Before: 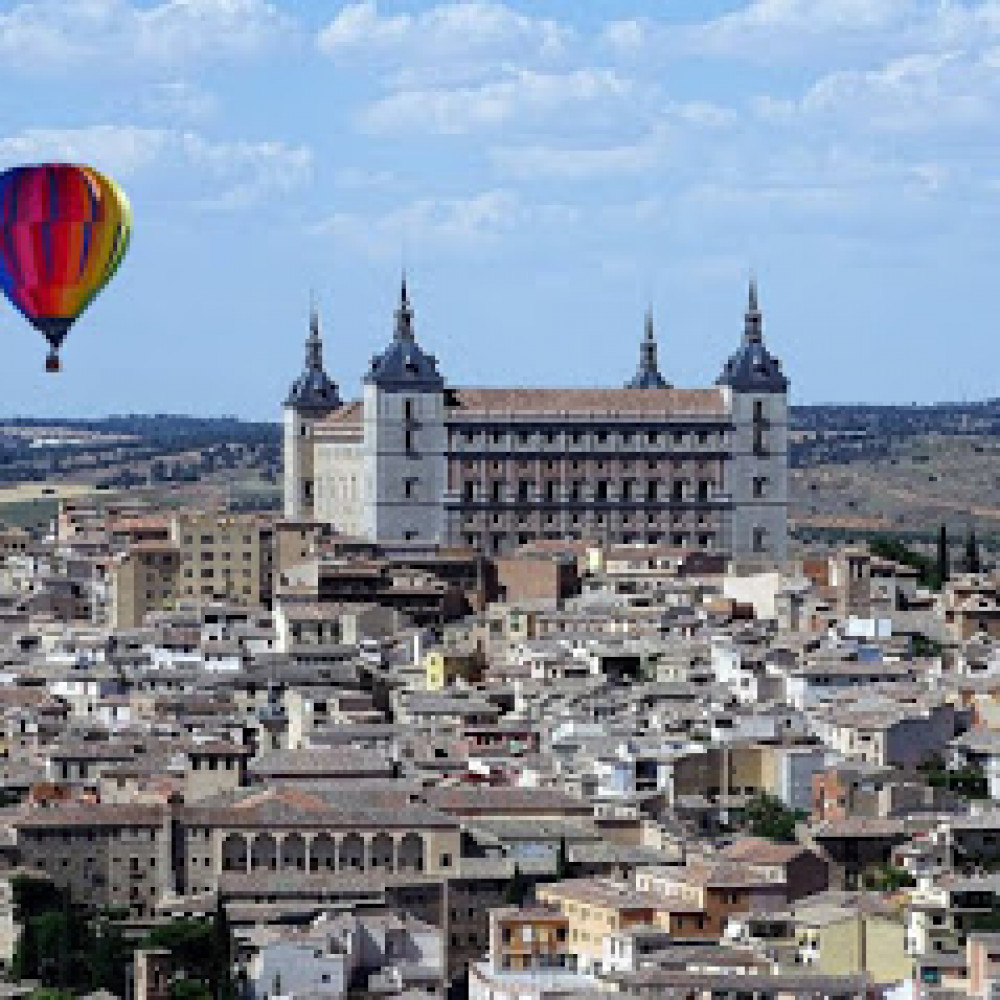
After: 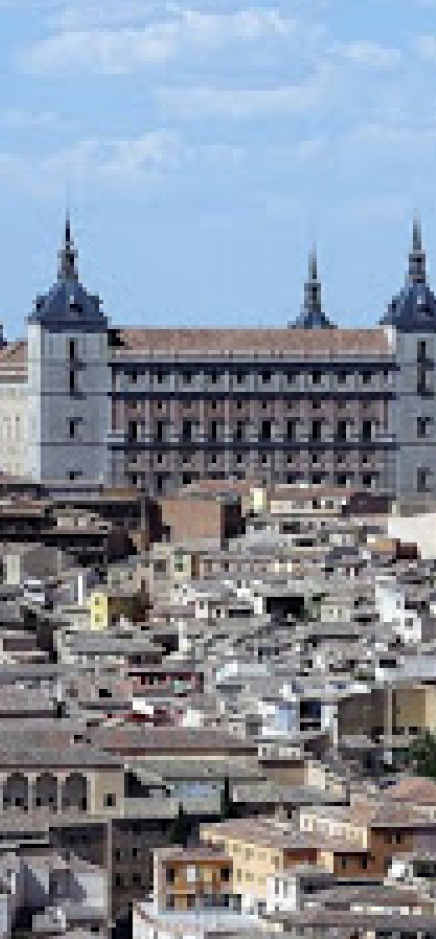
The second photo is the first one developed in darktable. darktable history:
crop: left 33.632%, top 6.03%, right 22.739%
